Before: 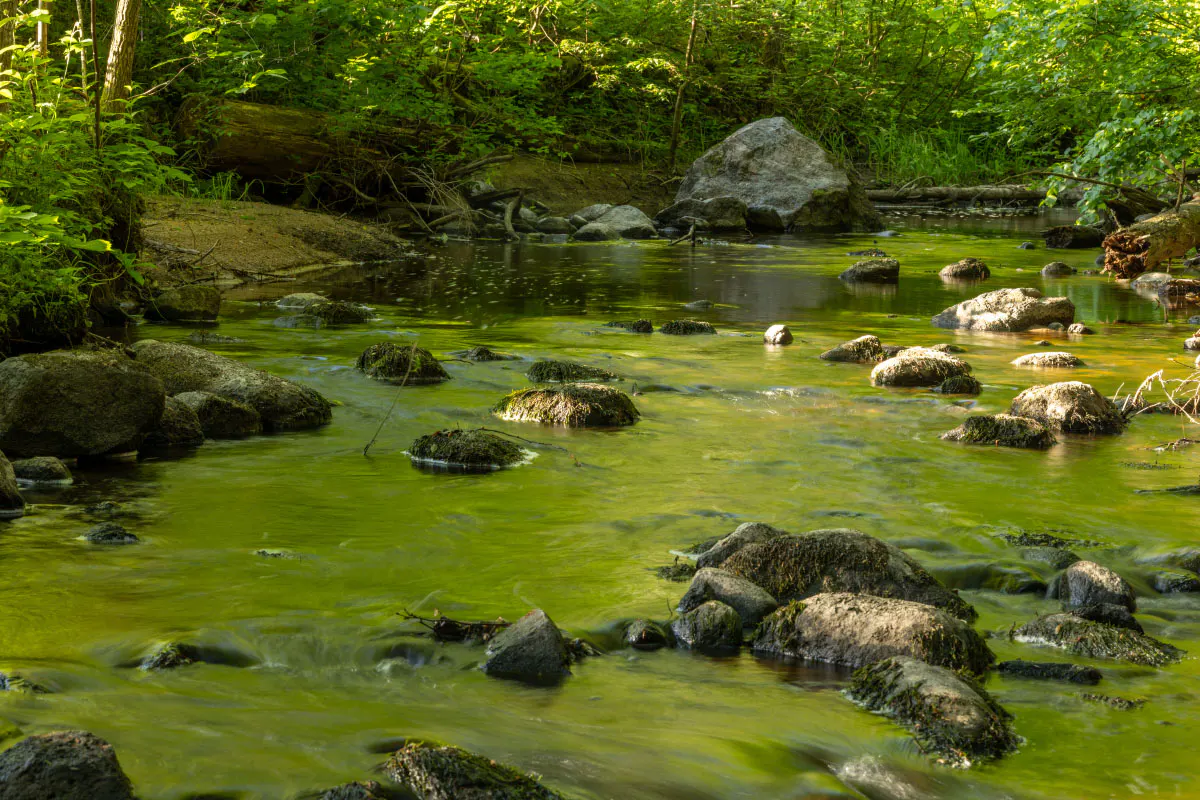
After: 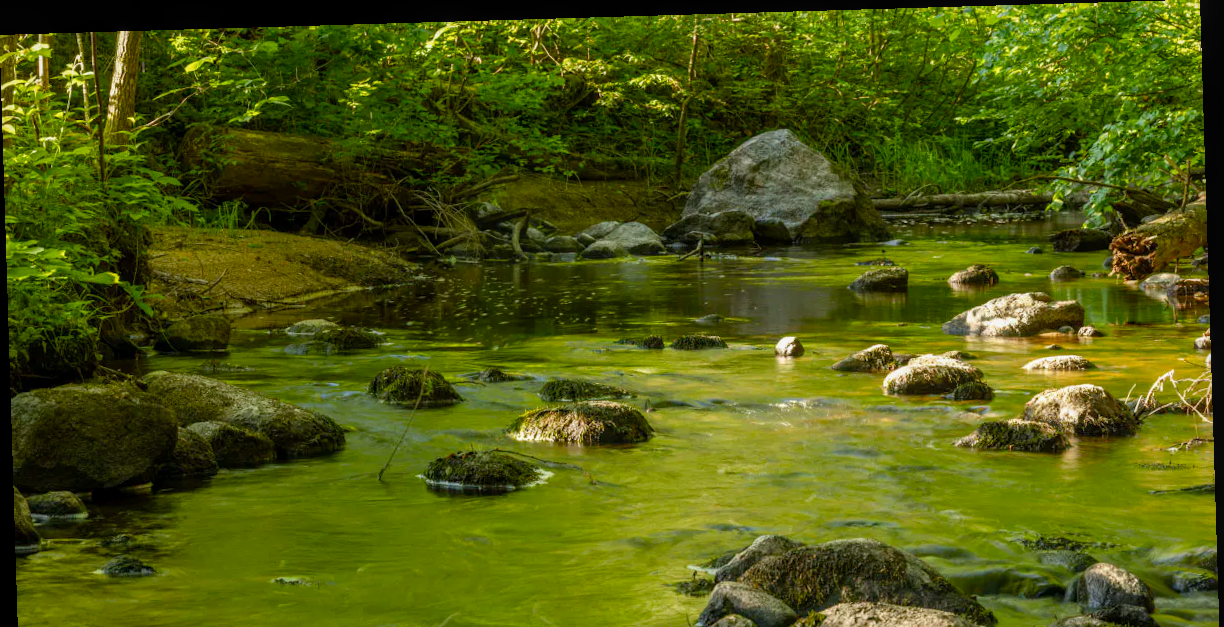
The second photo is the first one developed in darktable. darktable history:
crop: bottom 24.988%
rotate and perspective: rotation -1.77°, lens shift (horizontal) 0.004, automatic cropping off
color balance rgb: perceptual saturation grading › global saturation 20%, perceptual saturation grading › highlights -25%, perceptual saturation grading › shadows 25%
local contrast: detail 110%
